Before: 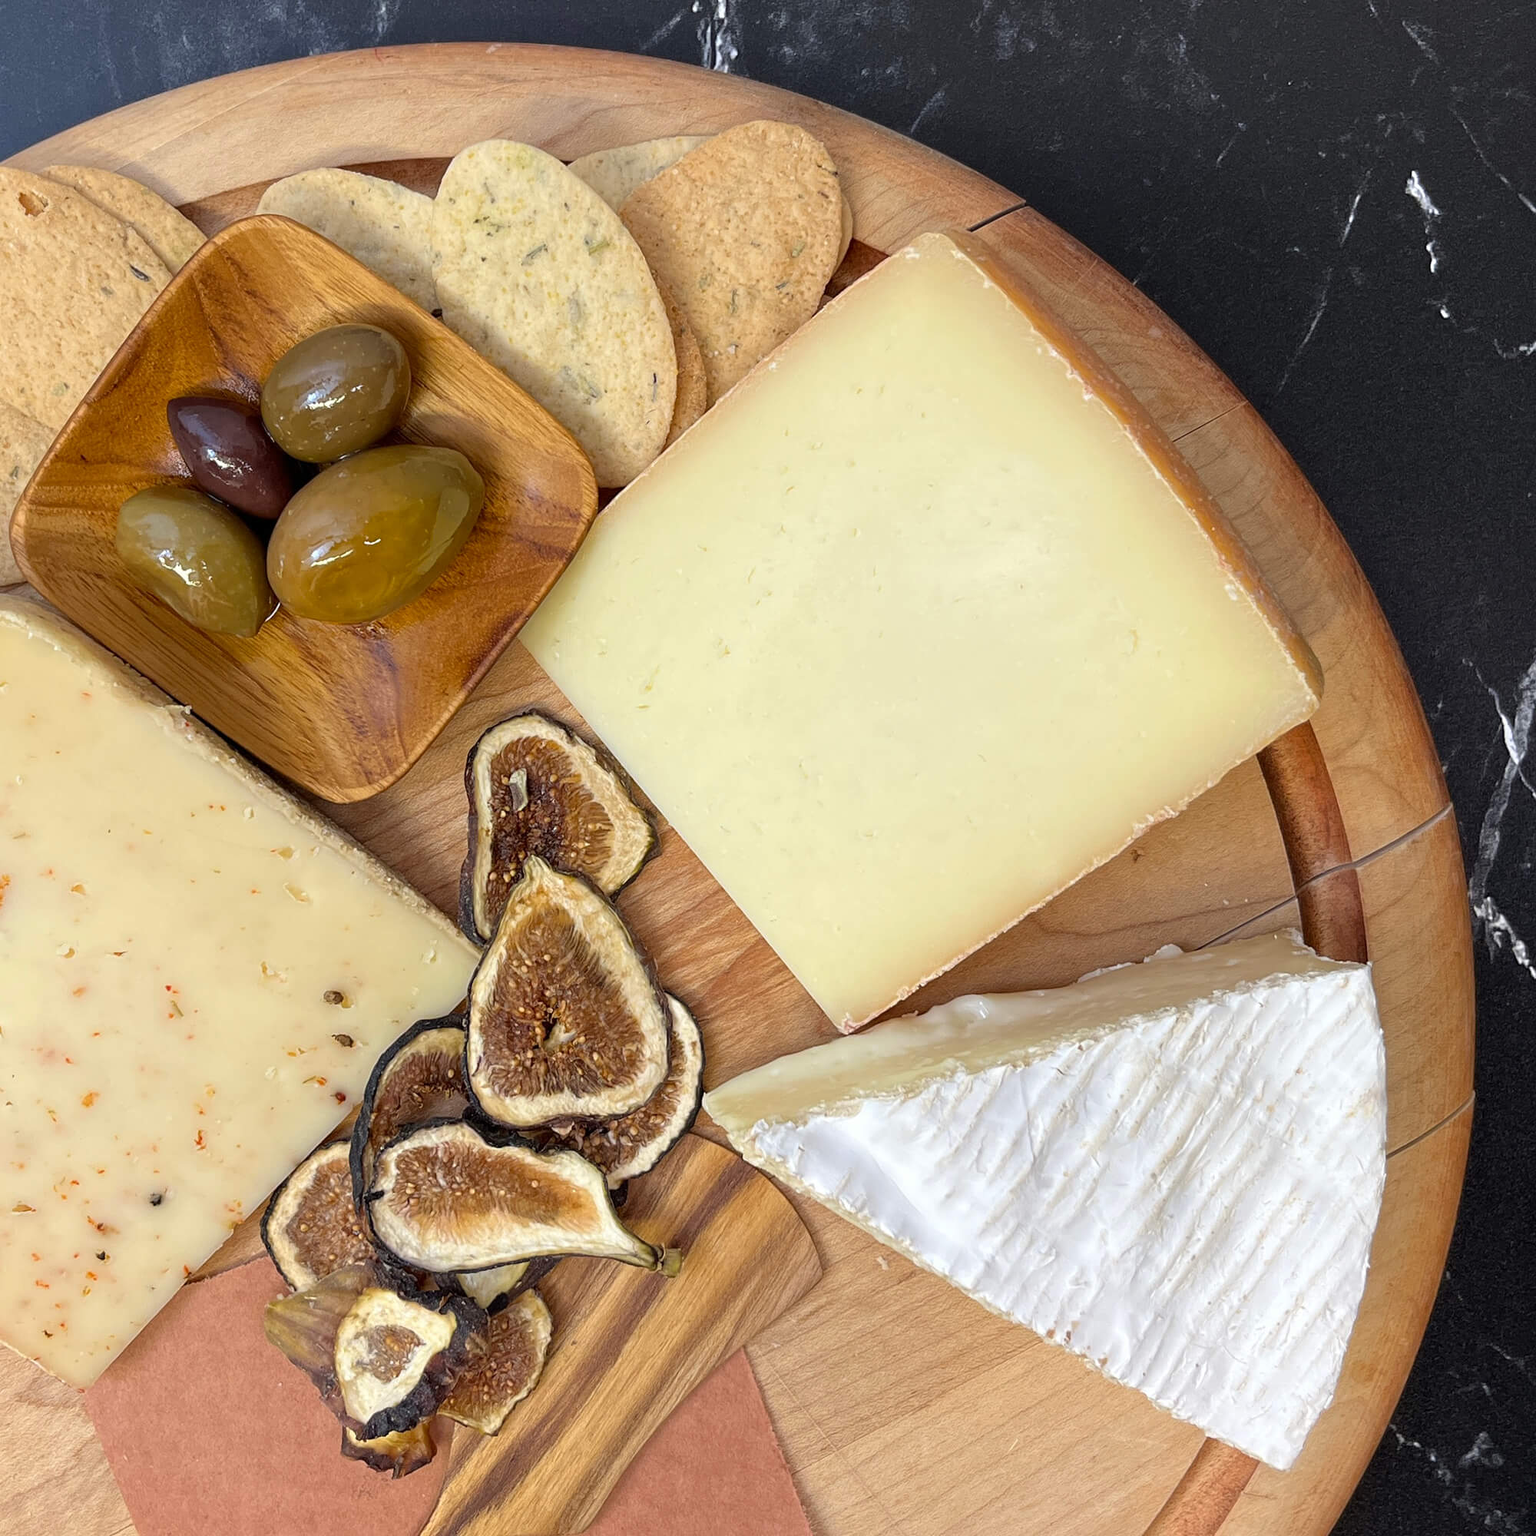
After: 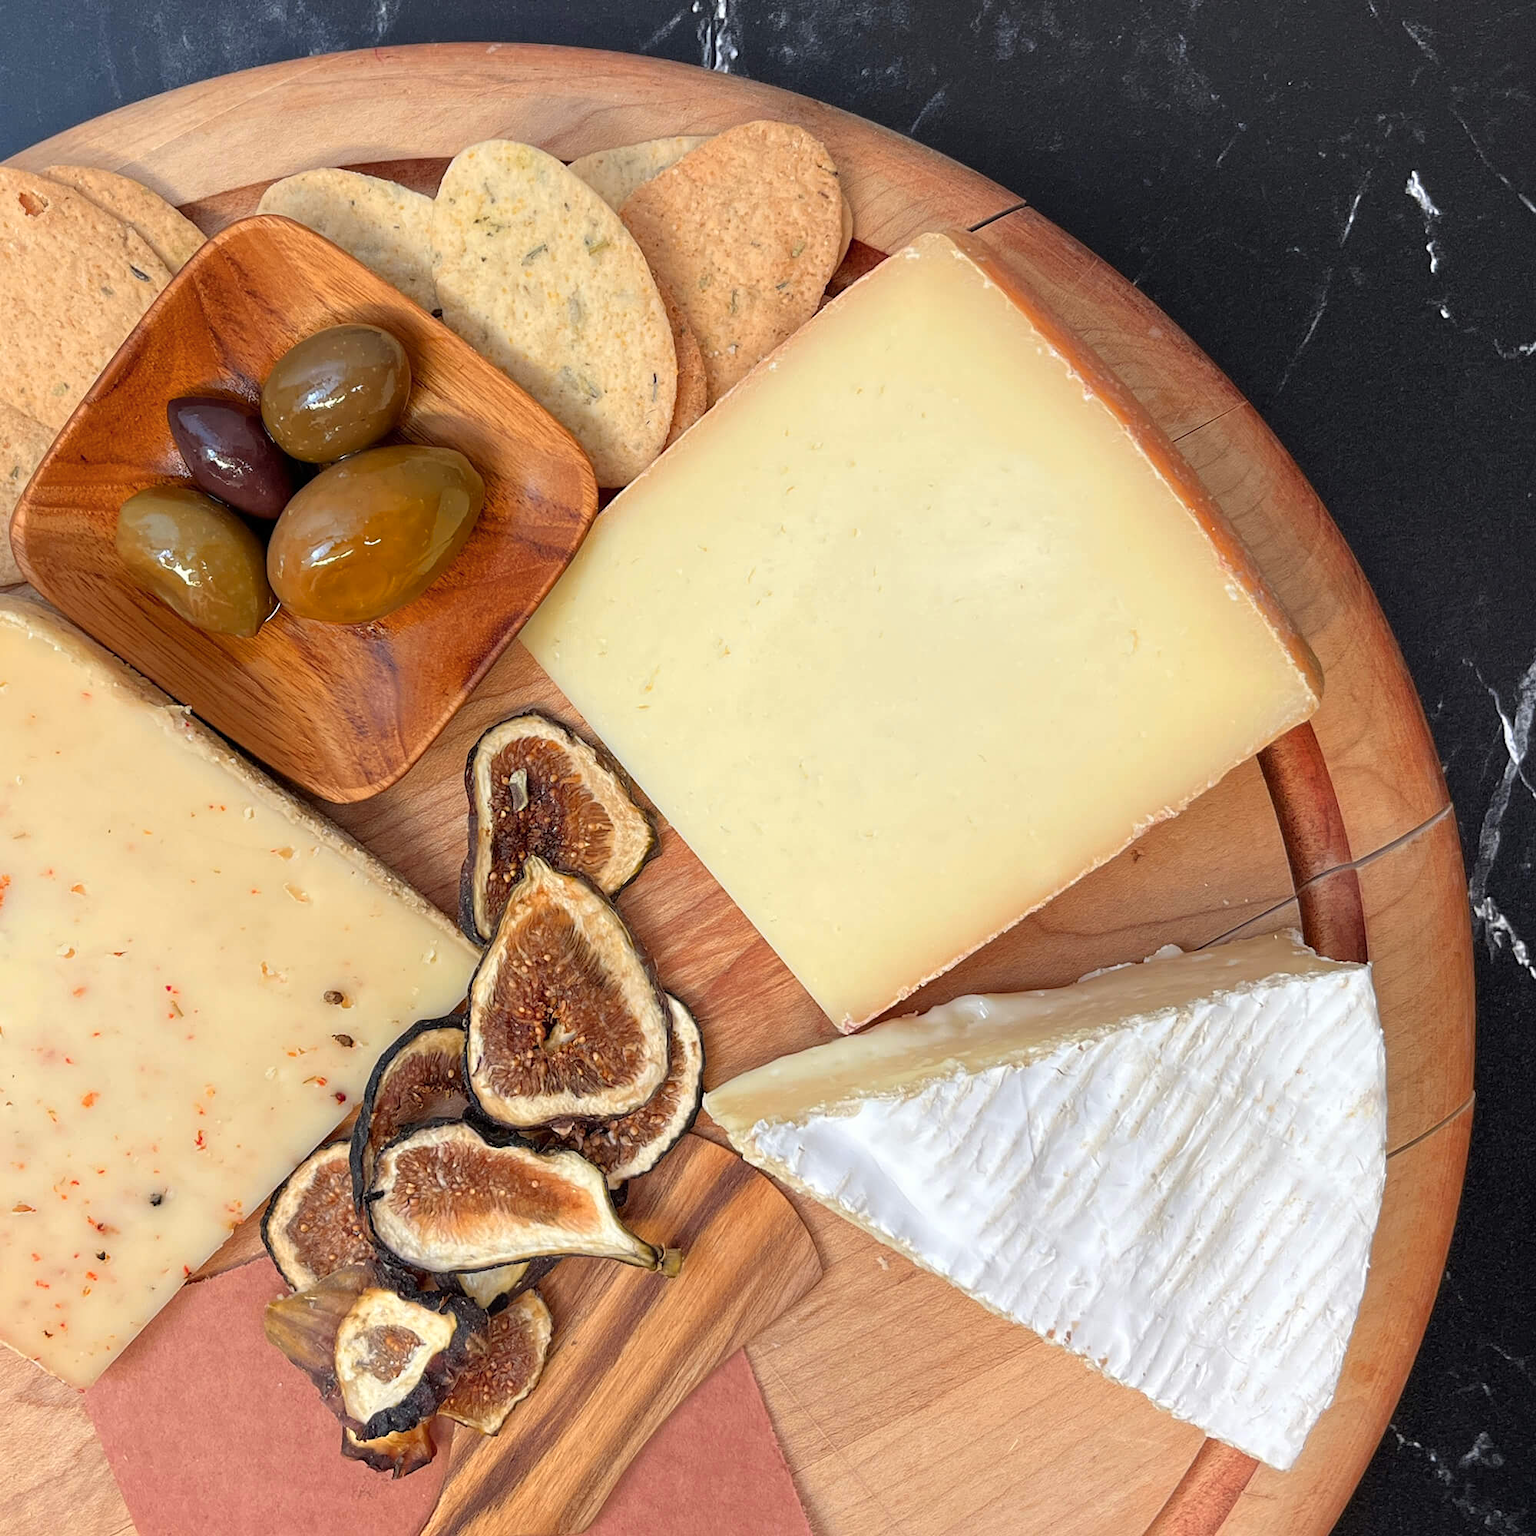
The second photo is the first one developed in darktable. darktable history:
tone equalizer: on, module defaults
color zones: curves: ch1 [(0.239, 0.552) (0.75, 0.5)]; ch2 [(0.25, 0.462) (0.749, 0.457)], mix 25.94%
